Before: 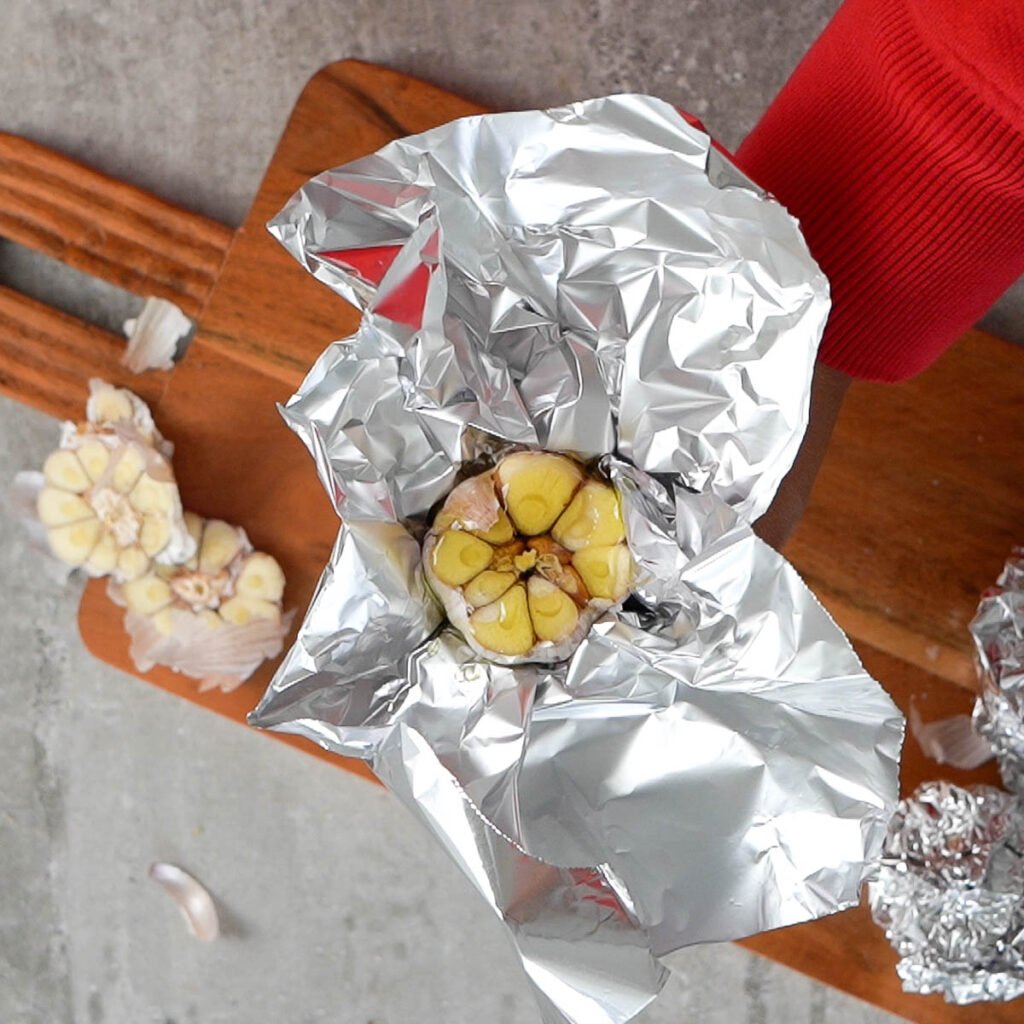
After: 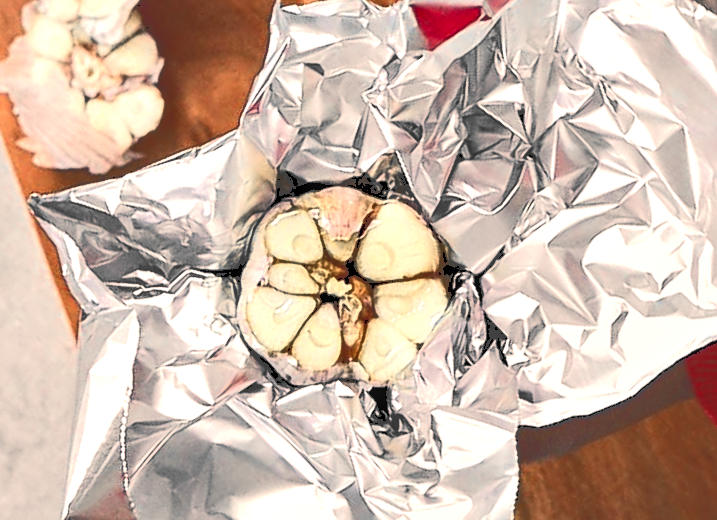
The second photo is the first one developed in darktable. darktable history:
crop and rotate: angle -46.12°, top 16.386%, right 0.948%, bottom 11.674%
color correction: highlights a* 10.36, highlights b* 14.68, shadows a* -10.15, shadows b* -14.87
tone curve: curves: ch0 [(0, 0) (0.003, 0.26) (0.011, 0.26) (0.025, 0.26) (0.044, 0.257) (0.069, 0.257) (0.1, 0.257) (0.136, 0.255) (0.177, 0.258) (0.224, 0.272) (0.277, 0.294) (0.335, 0.346) (0.399, 0.422) (0.468, 0.536) (0.543, 0.657) (0.623, 0.757) (0.709, 0.823) (0.801, 0.872) (0.898, 0.92) (1, 1)], color space Lab, independent channels, preserve colors none
local contrast: on, module defaults
contrast equalizer: octaves 7, y [[0.528, 0.548, 0.563, 0.562, 0.546, 0.526], [0.55 ×6], [0 ×6], [0 ×6], [0 ×6]]
sharpen: on, module defaults
color zones: curves: ch0 [(0, 0.447) (0.184, 0.543) (0.323, 0.476) (0.429, 0.445) (0.571, 0.443) (0.714, 0.451) (0.857, 0.452) (1, 0.447)]; ch1 [(0, 0.464) (0.176, 0.46) (0.287, 0.177) (0.429, 0.002) (0.571, 0) (0.714, 0) (0.857, 0) (1, 0.464)], mix 99.94%
